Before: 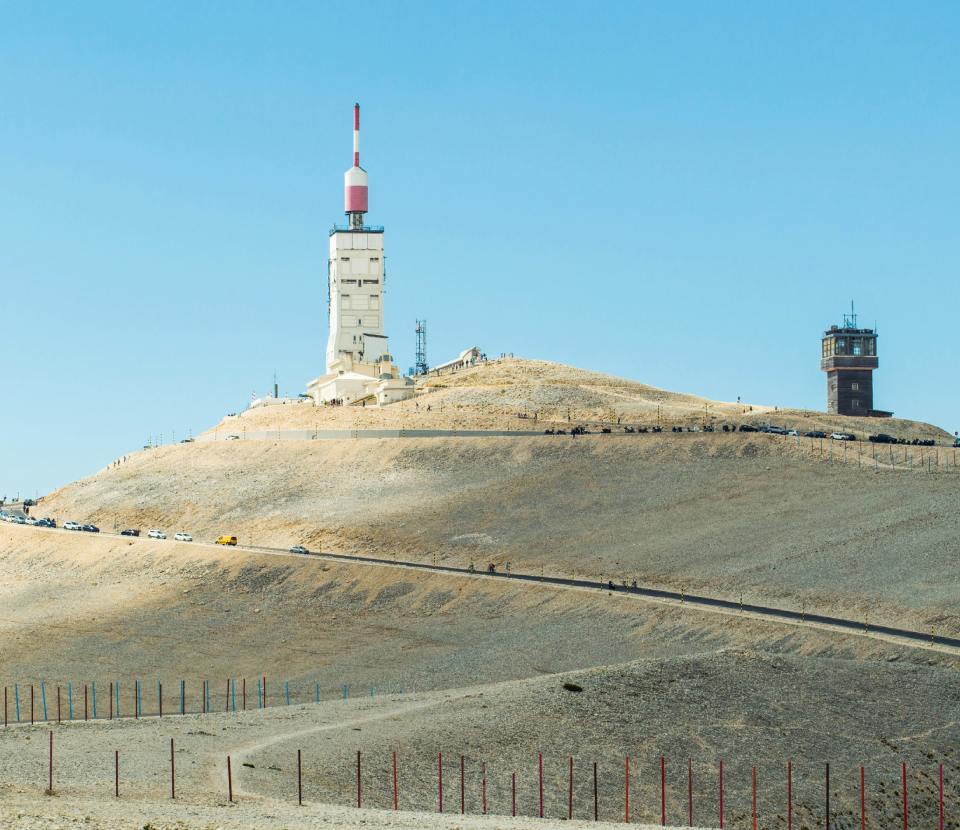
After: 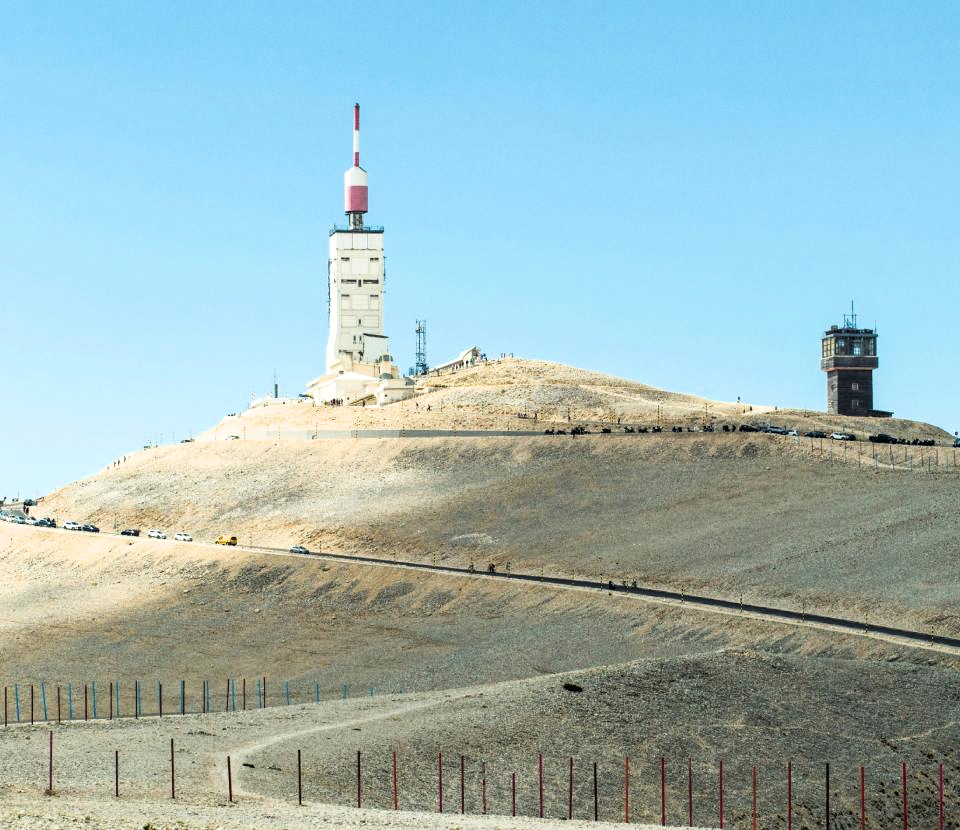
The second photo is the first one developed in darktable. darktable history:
grain: coarseness 0.09 ISO, strength 16.61%
filmic rgb: white relative exposure 2.34 EV, hardness 6.59
